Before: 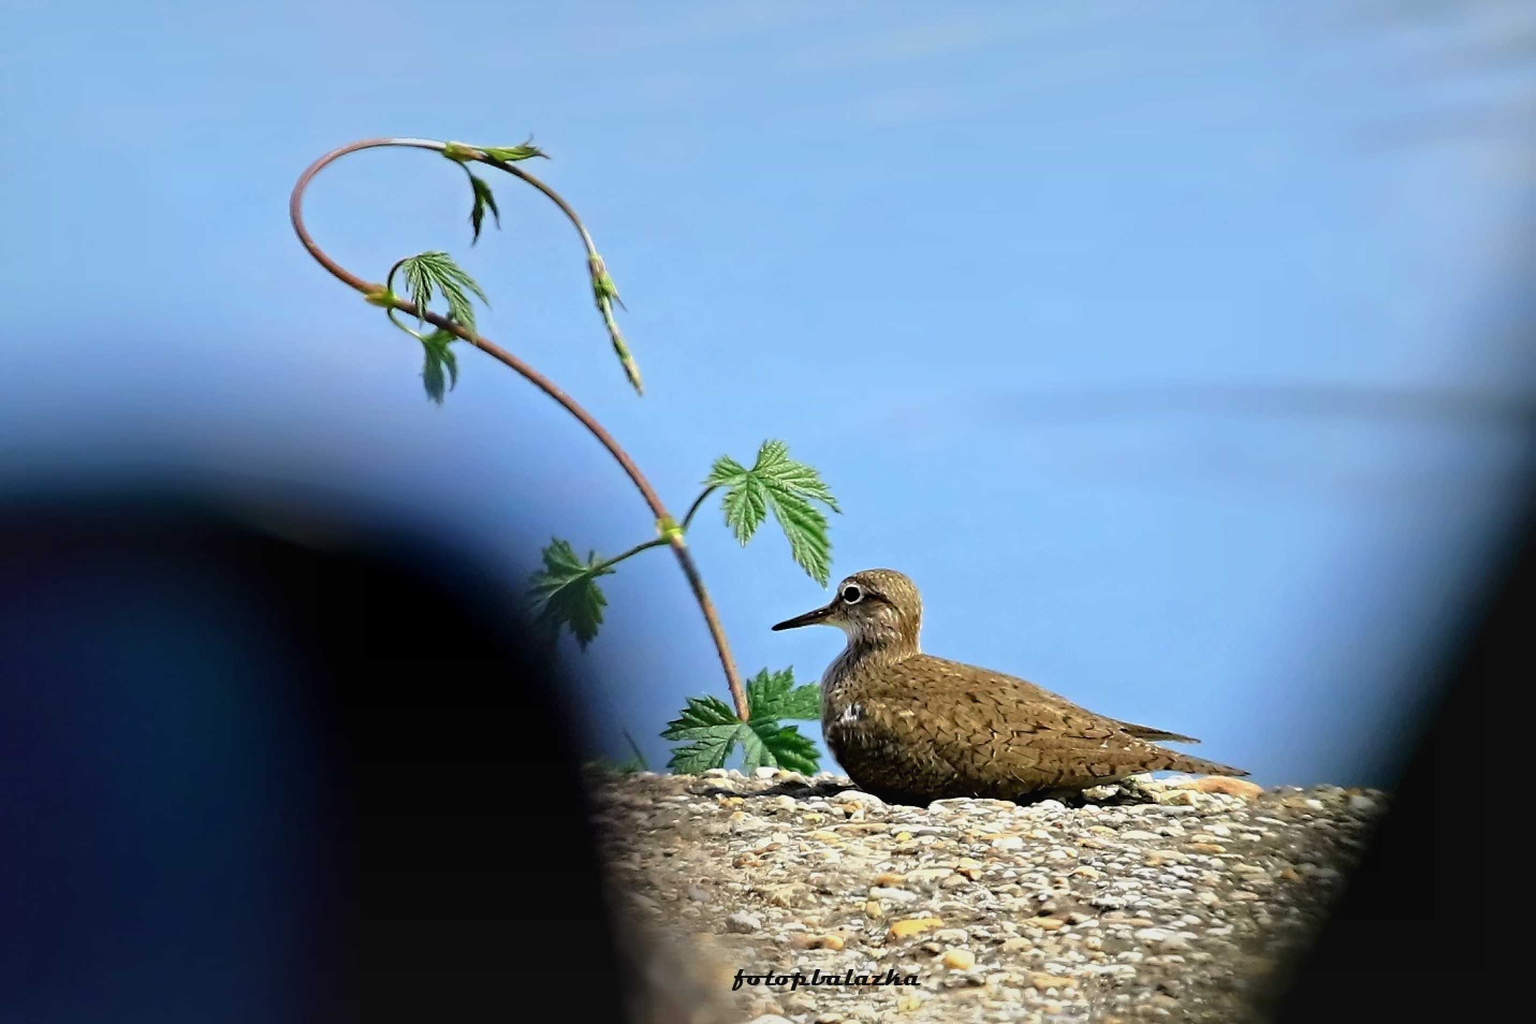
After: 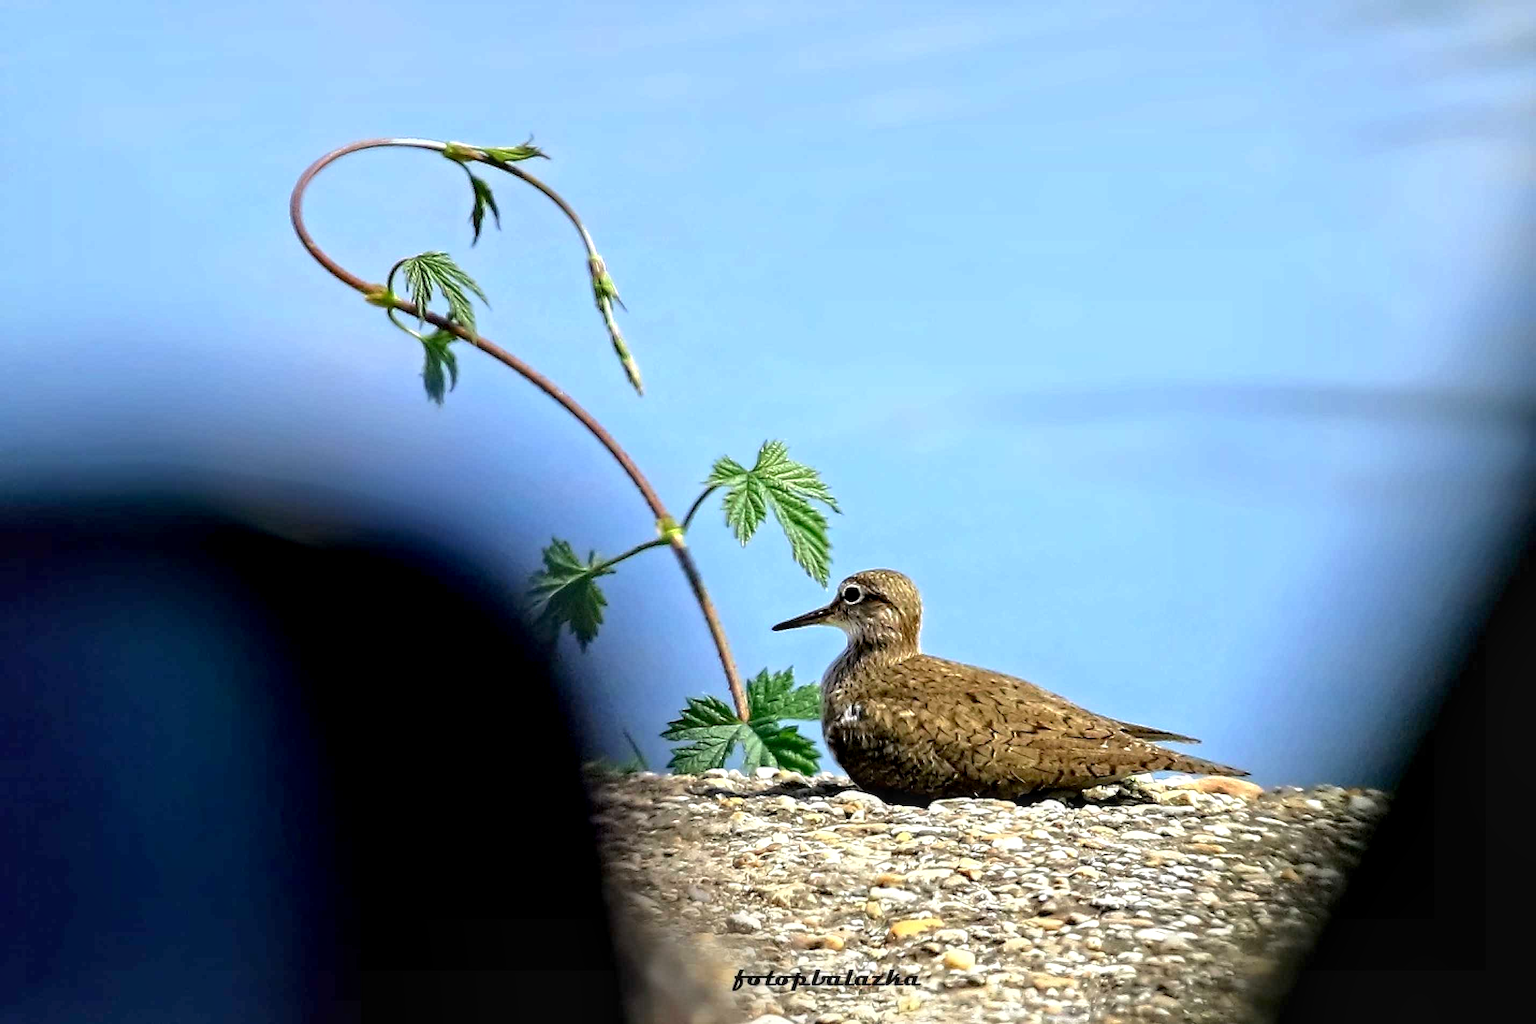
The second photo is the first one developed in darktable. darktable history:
exposure: black level correction 0.004, exposure 0.388 EV, compensate exposure bias true, compensate highlight preservation false
sharpen: radius 2.912, amount 0.881, threshold 47.423
local contrast: detail 130%
